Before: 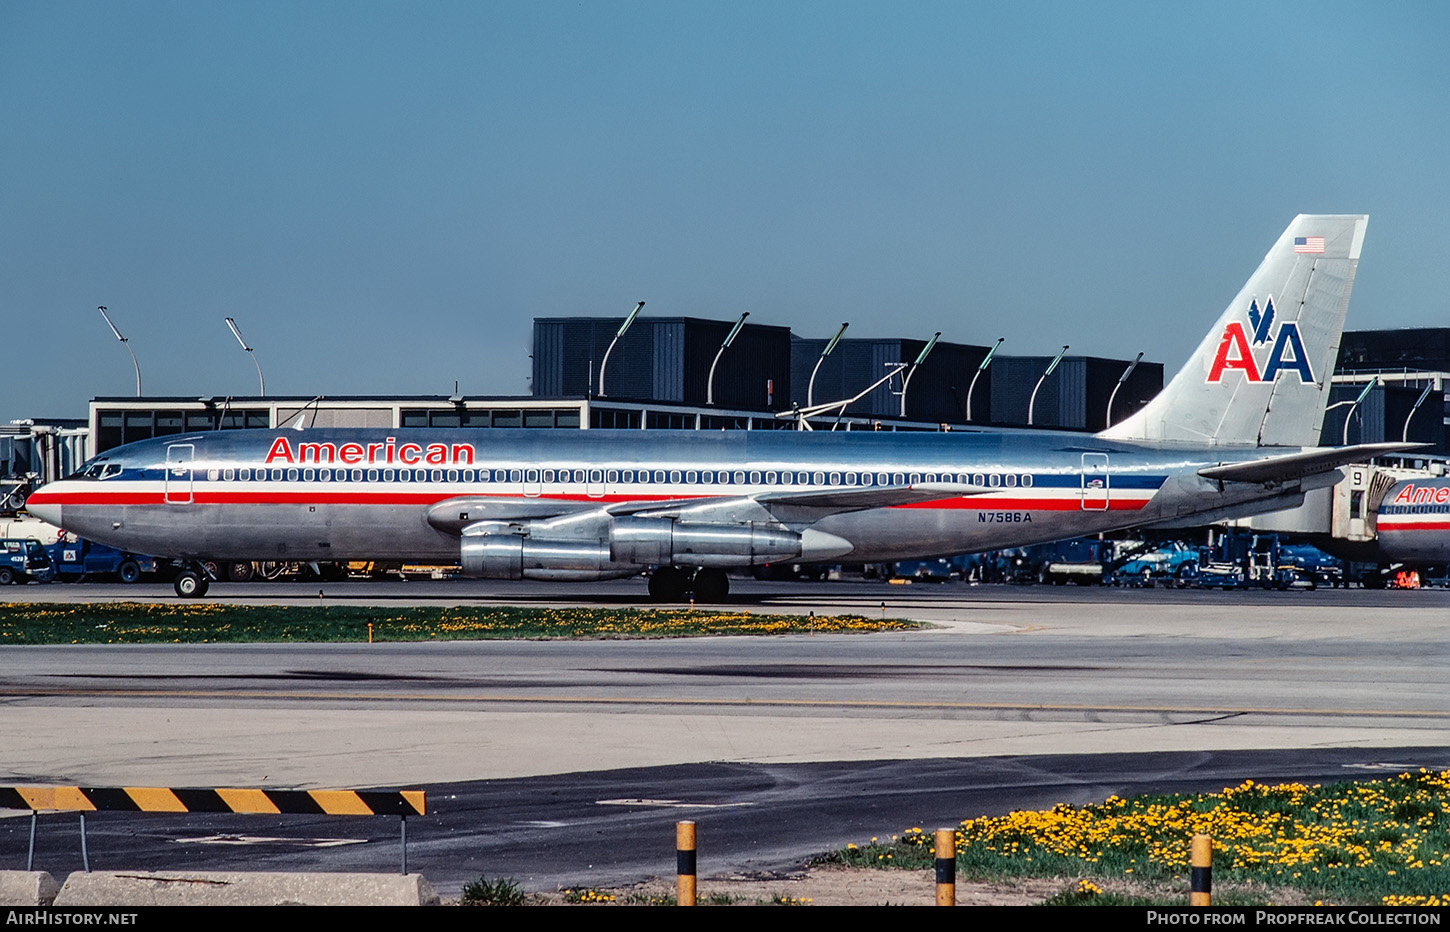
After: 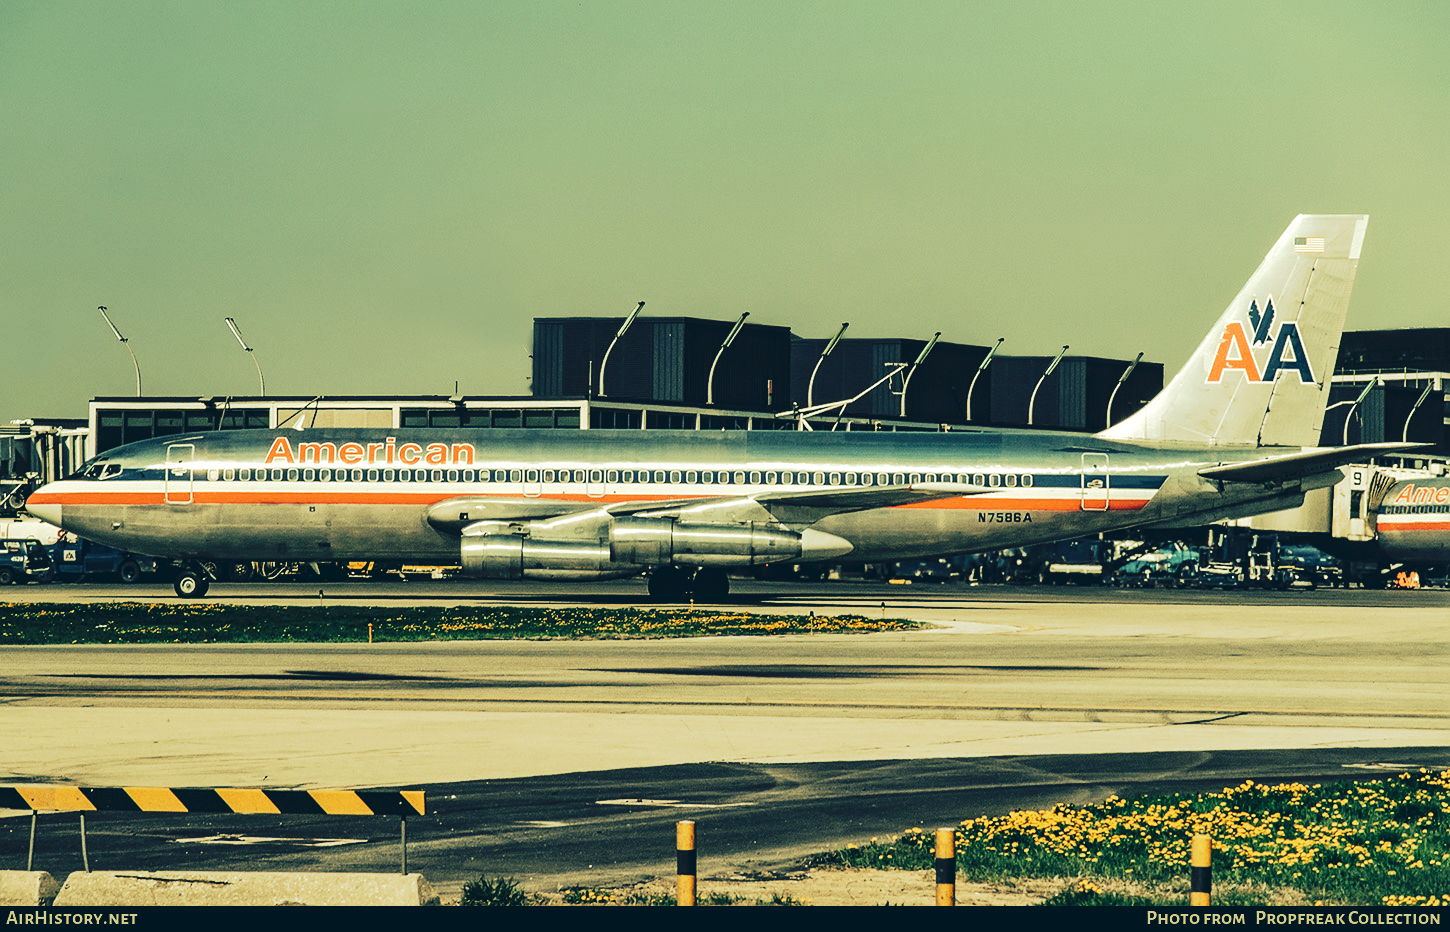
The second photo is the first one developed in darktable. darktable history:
tone curve: curves: ch0 [(0, 0) (0.003, 0.052) (0.011, 0.057) (0.025, 0.063) (0.044, 0.078) (0.069, 0.093) (0.1, 0.109) (0.136, 0.127) (0.177, 0.151) (0.224, 0.201) (0.277, 0.262) (0.335, 0.353) (0.399, 0.458) (0.468, 0.576) (0.543, 0.683) (0.623, 0.772) (0.709, 0.833) (0.801, 0.874) (0.898, 0.927) (1, 1)], preserve colors none
color look up table: target L [89.54, 85.89, 89.08, 87.02, 77.4, 66.99, 61.7, 60.46, 48.11, 40.74, 25.13, 18.05, 201.33, 104.71, 90.88, 78.91, 72.99, 60.15, 58.23, 62.2, 47.57, 45.46, 50.4, 32.14, 10.78, 94.29, 88.4, 73.32, 72.85, 69.93, 64.42, 75.14, 84.66, 52.48, 48.18, 52.36, 32.25, 30.49, 43.47, 22.65, 25.25, 3.015, 10.15, 2.261, 87.97, 72.03, 73.88, 66.43, 46.69], target a [-24.56, -32.18, -16.03, -38.36, -23.32, -0.954, -44.35, -19.36, -26.89, -29.03, -20.38, -25.31, 0, 0.001, -11.15, 12.74, 21.62, 29.82, 29.11, 40.37, 12.02, 2.955, 39.77, 27.37, -3.421, -18.15, -2.786, 21.48, -6.491, 1.863, 32.8, 1.832, 3.992, 42.05, -11.05, 13.19, 3.238, 16.18, 16.63, -13.94, 1.368, -5.883, -10.7, -4.128, -20.25, -37.13, -29.01, -11.81, -17.38], target b [53.16, 60.31, 66.74, 53.15, 43.86, 43.6, 43.69, 47.29, 18.67, 24.37, 3.088, 1.373, -0.001, -0.003, 55.84, 50.14, 58.37, 43.76, 30.84, 37.29, 33.69, 17.79, 42.21, 16.12, -6.652, 42.96, 39.73, 38.3, 21.45, 30.39, 24.73, 22.48, 36.34, 20.91, -0.558, 9.353, 1.052, 0.558, -7.896, -0.927, -19.41, -23.28, -21.29, -19.94, 35.77, 31.31, 17.82, 26.69, 6.064], num patches 49
